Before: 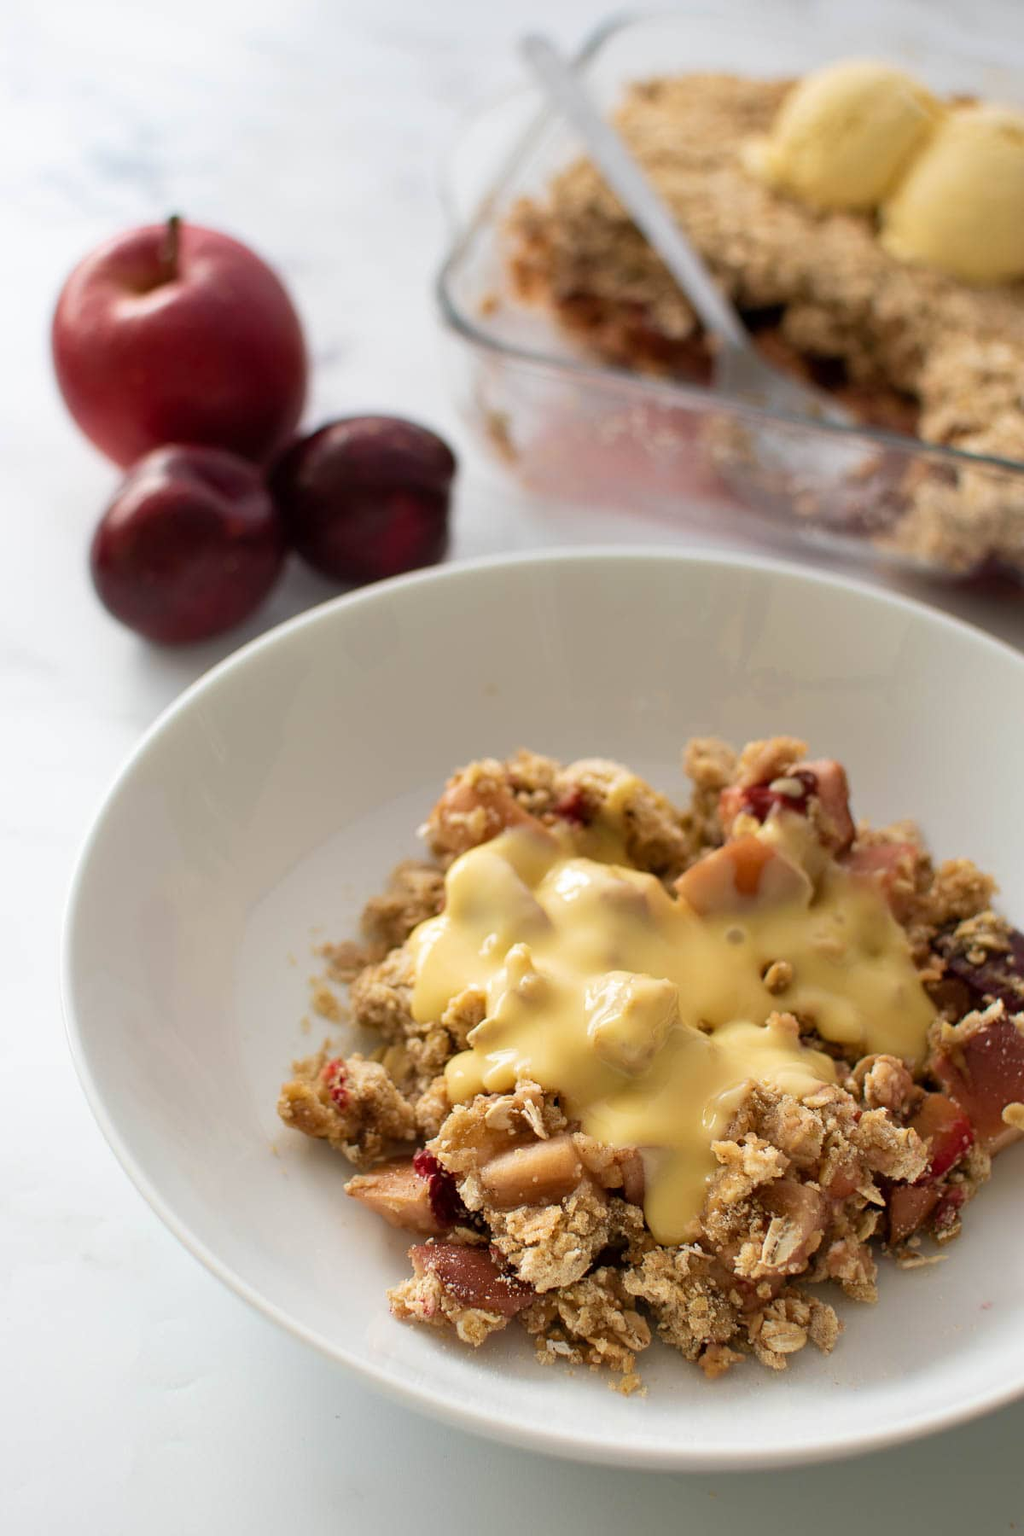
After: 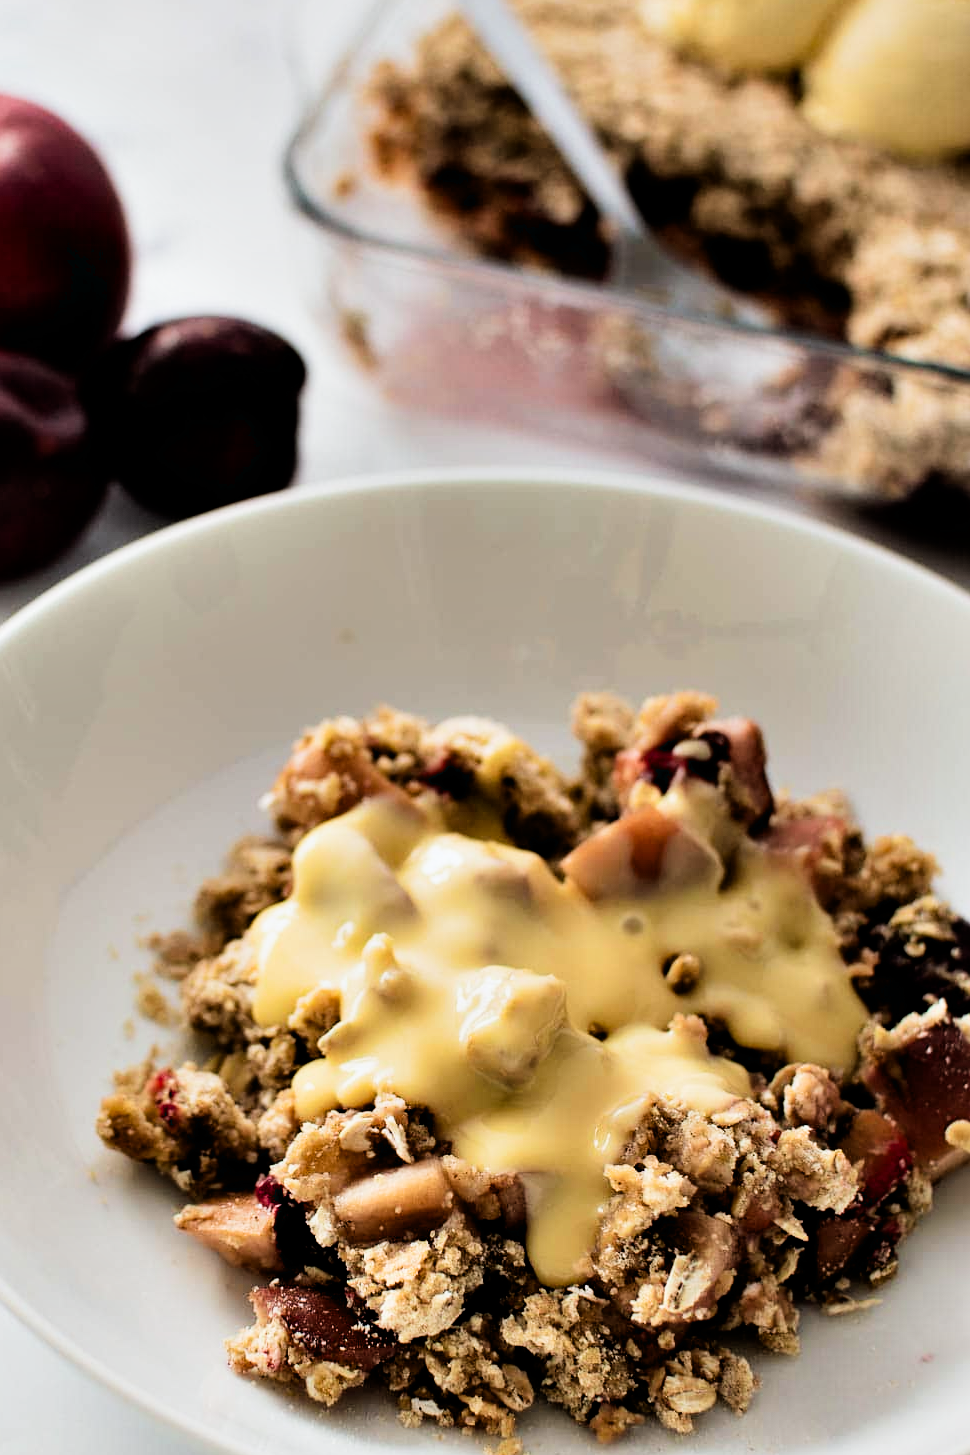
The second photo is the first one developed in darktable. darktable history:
filmic rgb: black relative exposure -5 EV, white relative exposure 3.5 EV, hardness 3.19, contrast 1.4, highlights saturation mix -50%
contrast equalizer: octaves 7, y [[0.6 ×6], [0.55 ×6], [0 ×6], [0 ×6], [0 ×6]]
crop: left 19.159%, top 9.58%, bottom 9.58%
